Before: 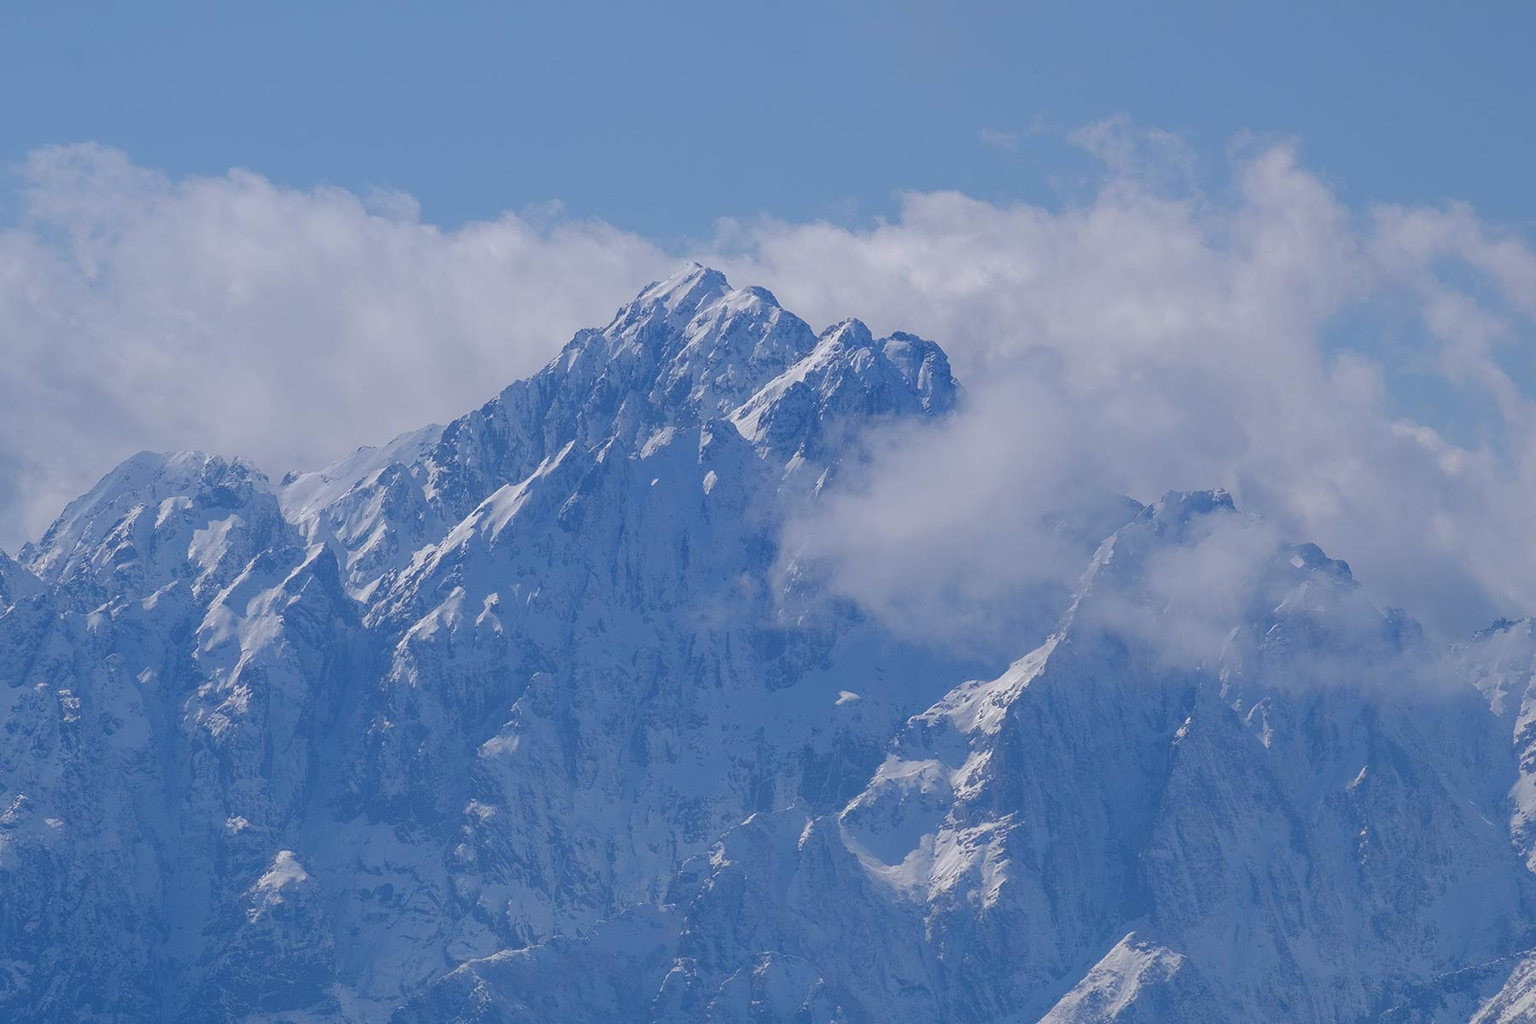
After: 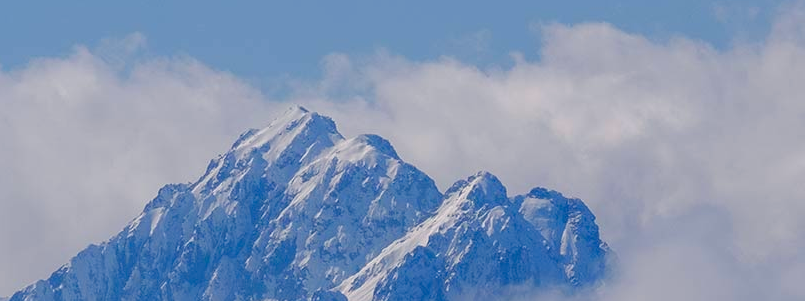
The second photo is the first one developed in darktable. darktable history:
crop: left 28.64%, top 16.832%, right 26.637%, bottom 58.055%
color balance rgb: shadows lift › chroma 2%, shadows lift › hue 219.6°, power › hue 313.2°, highlights gain › chroma 3%, highlights gain › hue 75.6°, global offset › luminance 0.5%, perceptual saturation grading › global saturation 15.33%, perceptual saturation grading › highlights -19.33%, perceptual saturation grading › shadows 20%, global vibrance 20%
